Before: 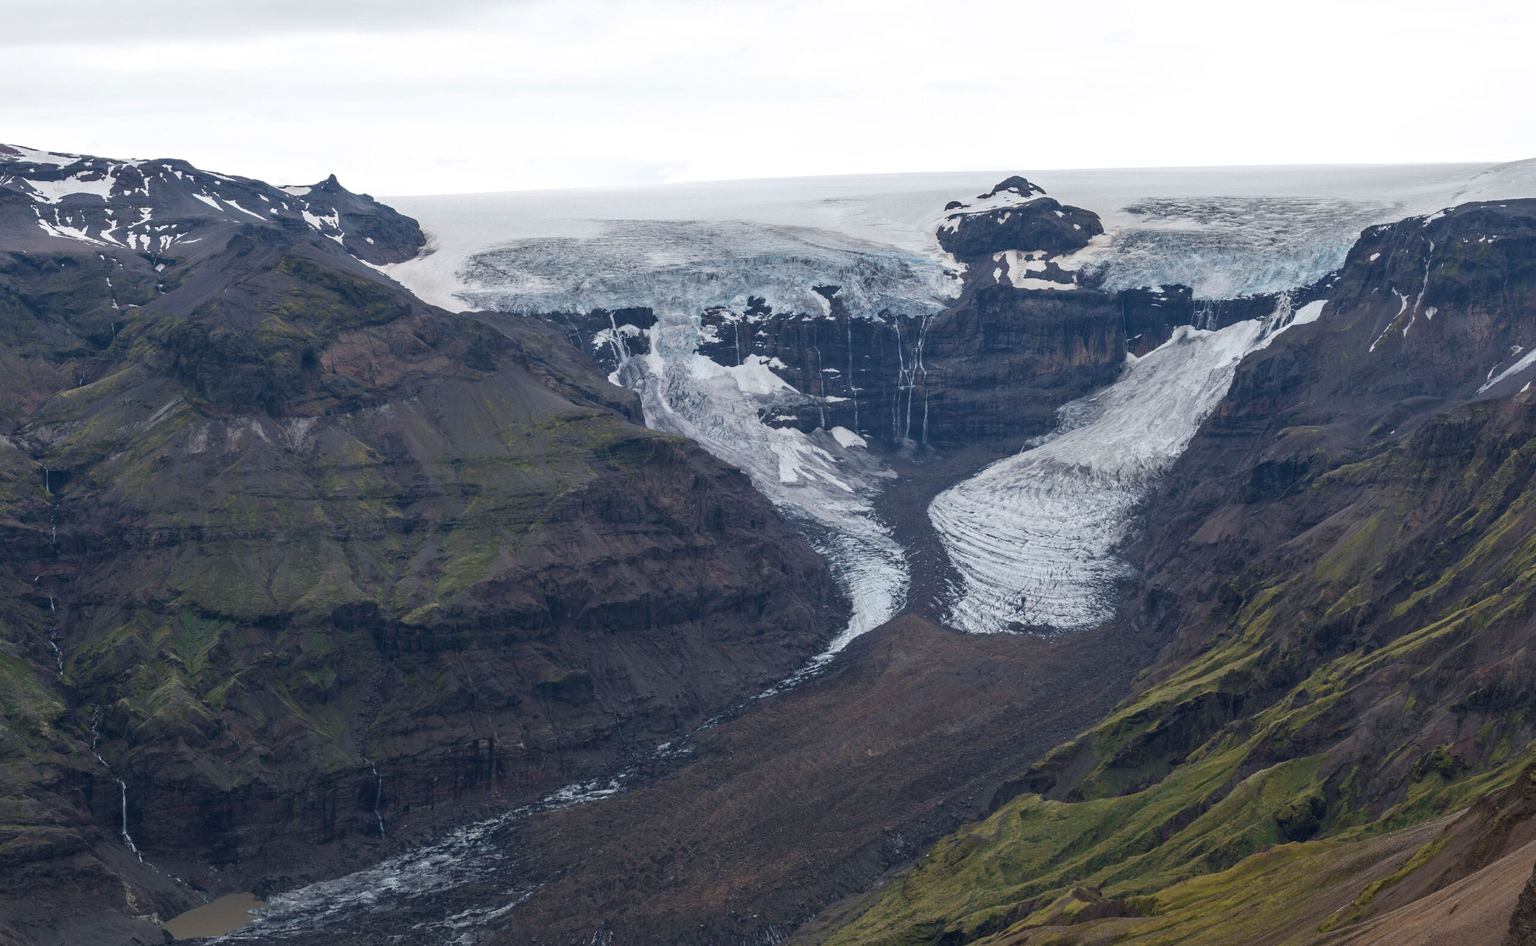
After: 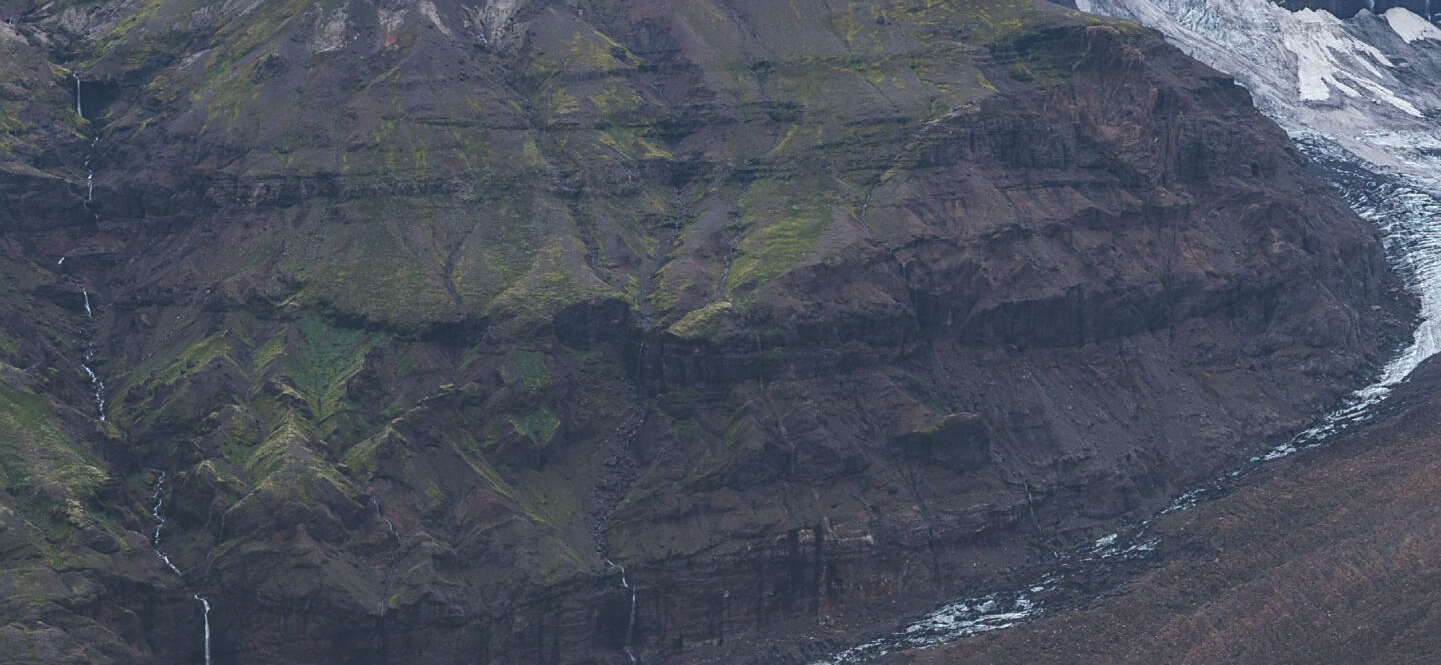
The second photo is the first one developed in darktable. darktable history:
exposure: black level correction -0.027, compensate exposure bias true, compensate highlight preservation false
sharpen: on, module defaults
velvia: on, module defaults
contrast brightness saturation: saturation 0.1
local contrast: highlights 25%, detail 130%
crop: top 44.614%, right 43.678%, bottom 13.155%
shadows and highlights: shadows 20.62, highlights -20.09, highlights color adjustment 49.78%, soften with gaussian
